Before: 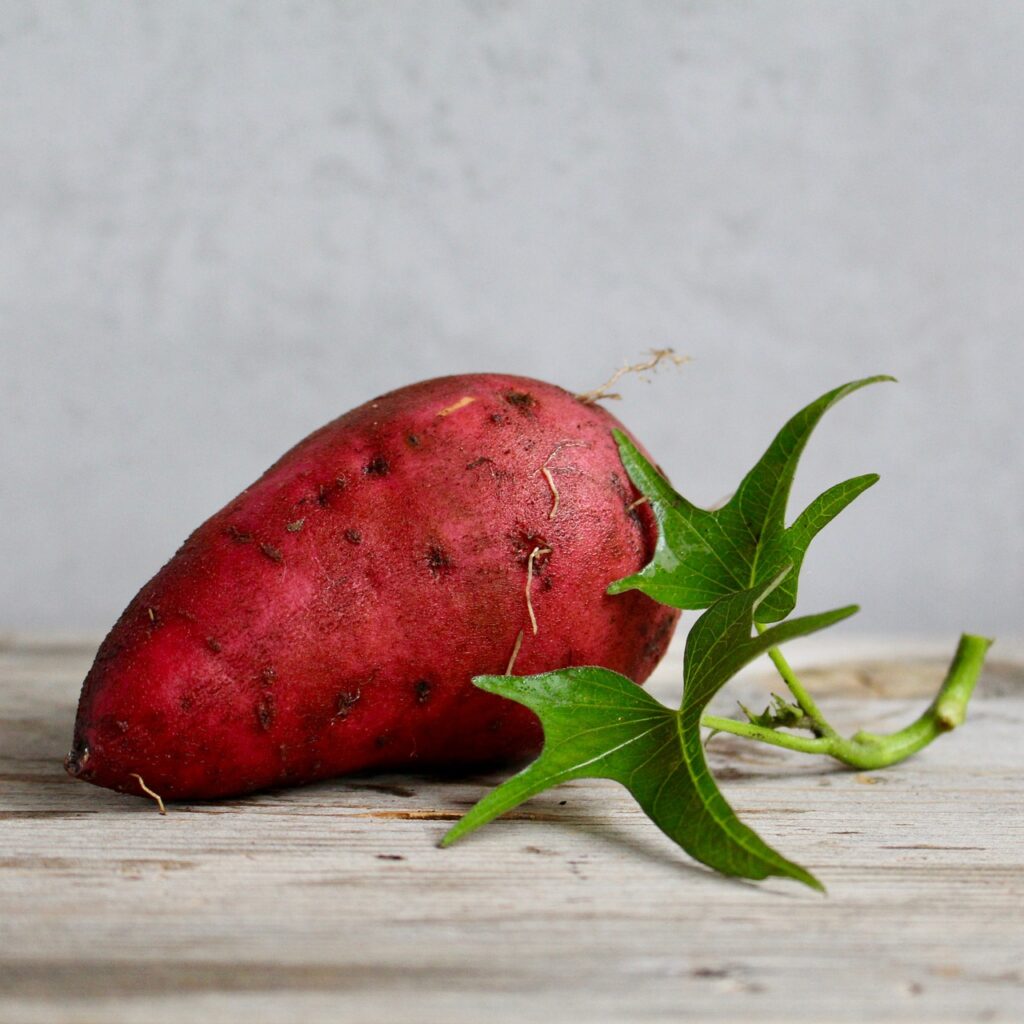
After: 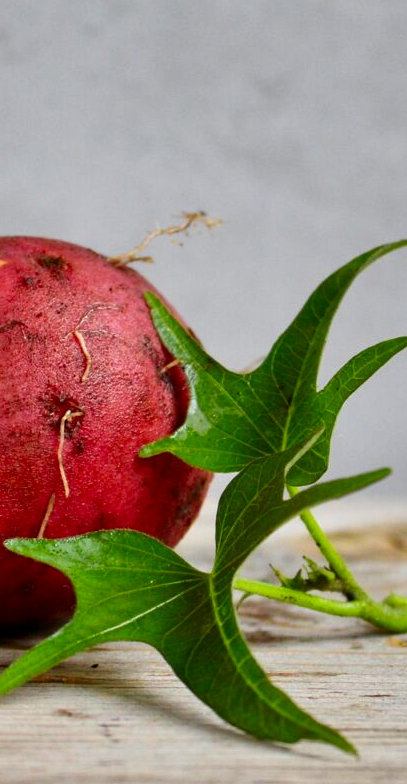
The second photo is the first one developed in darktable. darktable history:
crop: left 45.721%, top 13.393%, right 14.118%, bottom 10.01%
contrast brightness saturation: contrast 0.03, brightness -0.04
color zones: curves: ch0 [(0.224, 0.526) (0.75, 0.5)]; ch1 [(0.055, 0.526) (0.224, 0.761) (0.377, 0.526) (0.75, 0.5)]
shadows and highlights: soften with gaussian
